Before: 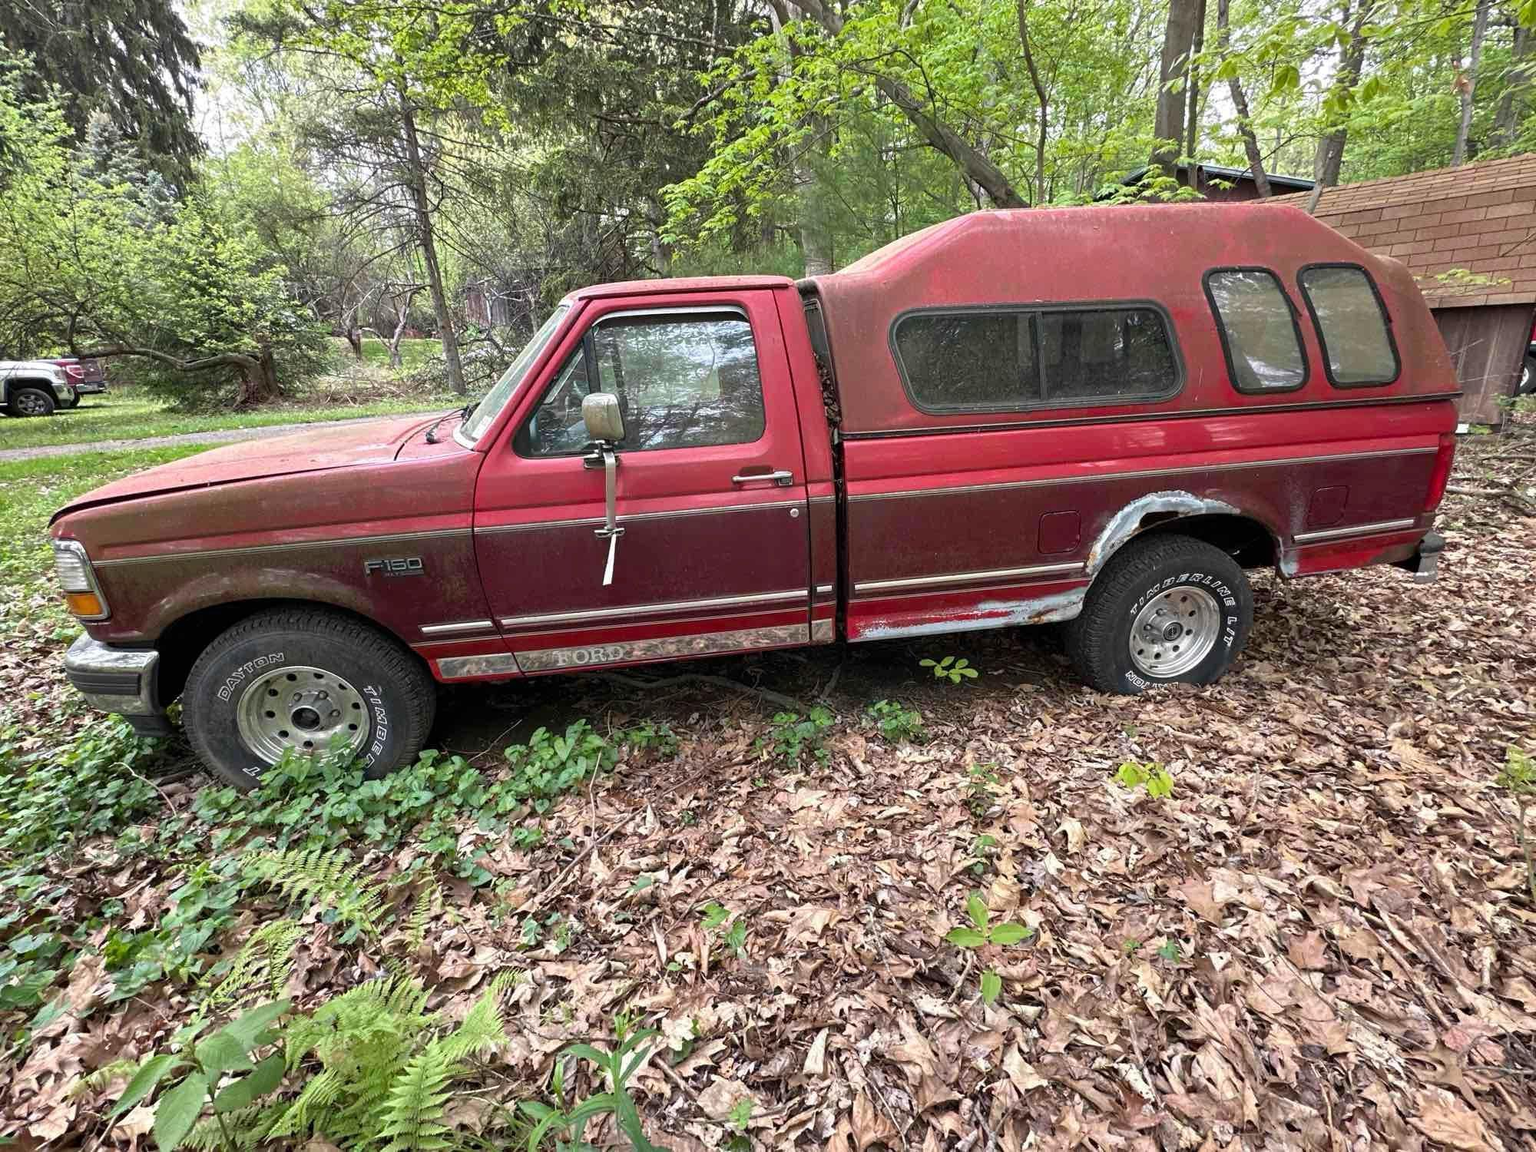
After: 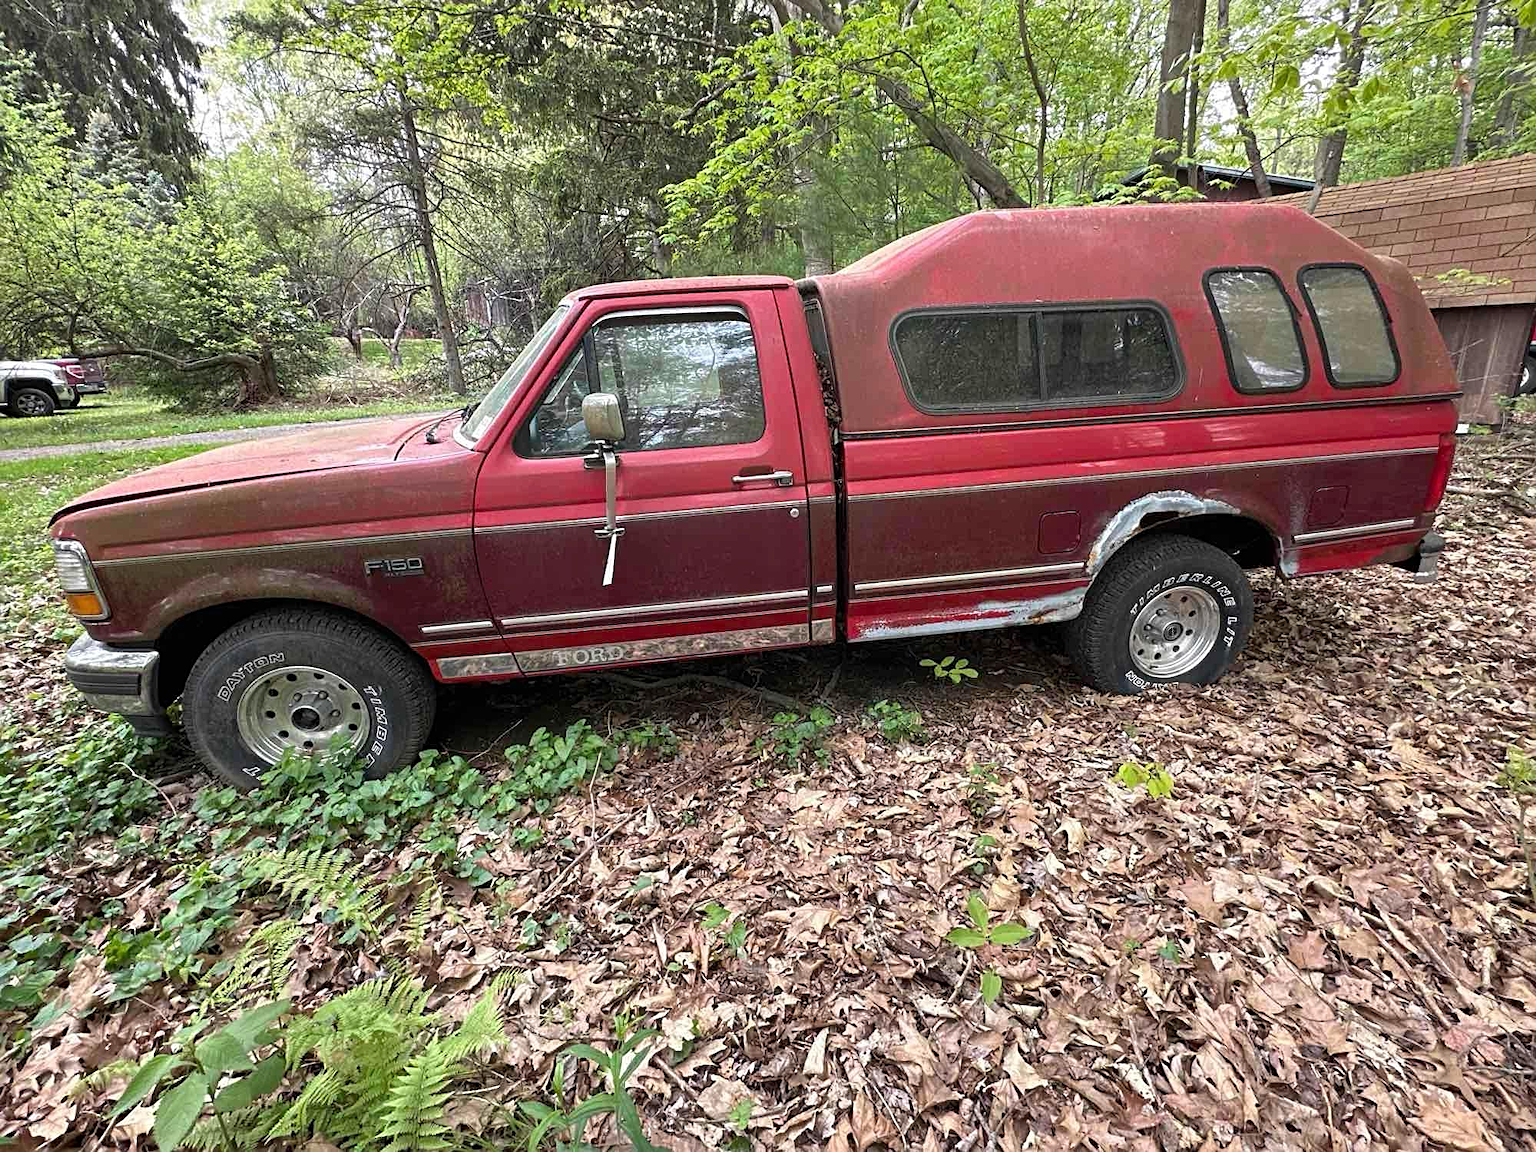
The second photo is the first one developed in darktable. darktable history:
sharpen: radius 2.14, amount 0.379, threshold 0.14
